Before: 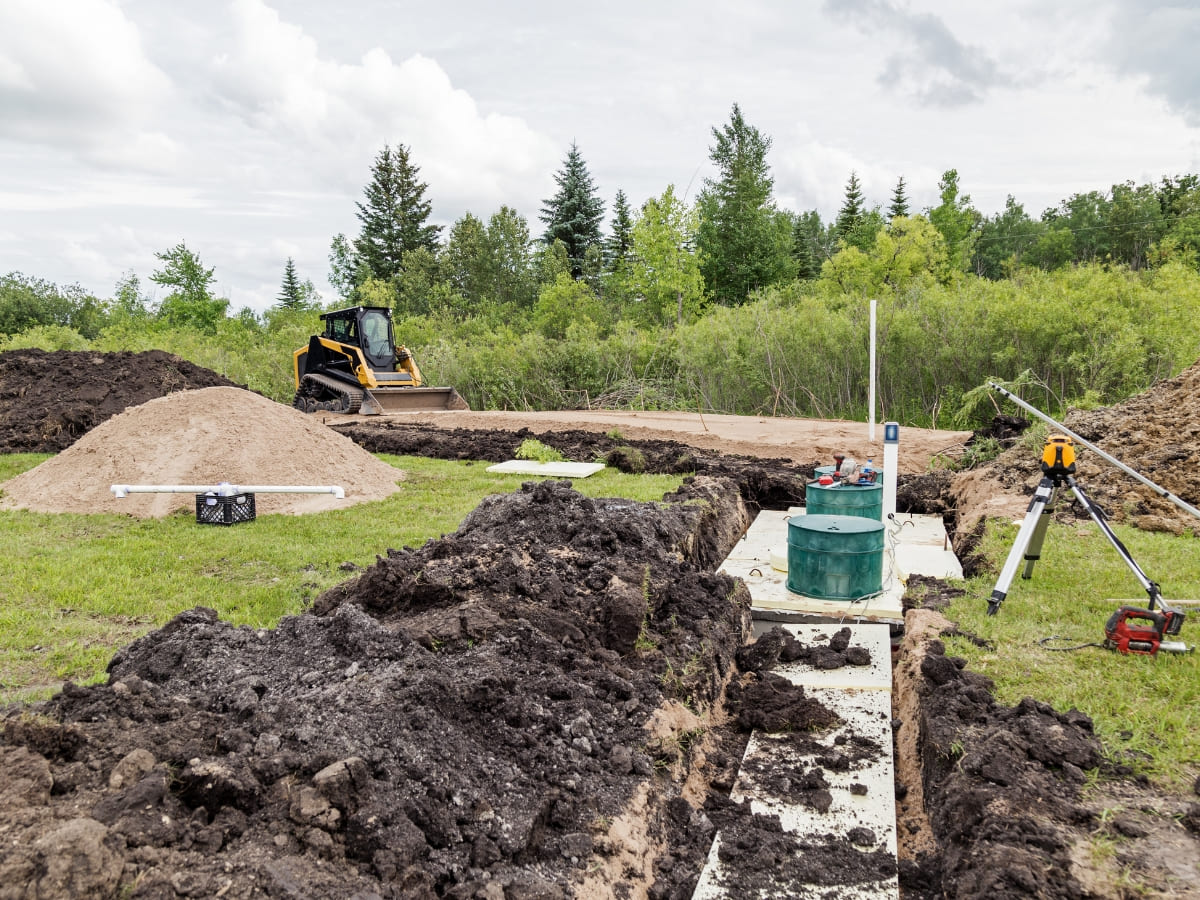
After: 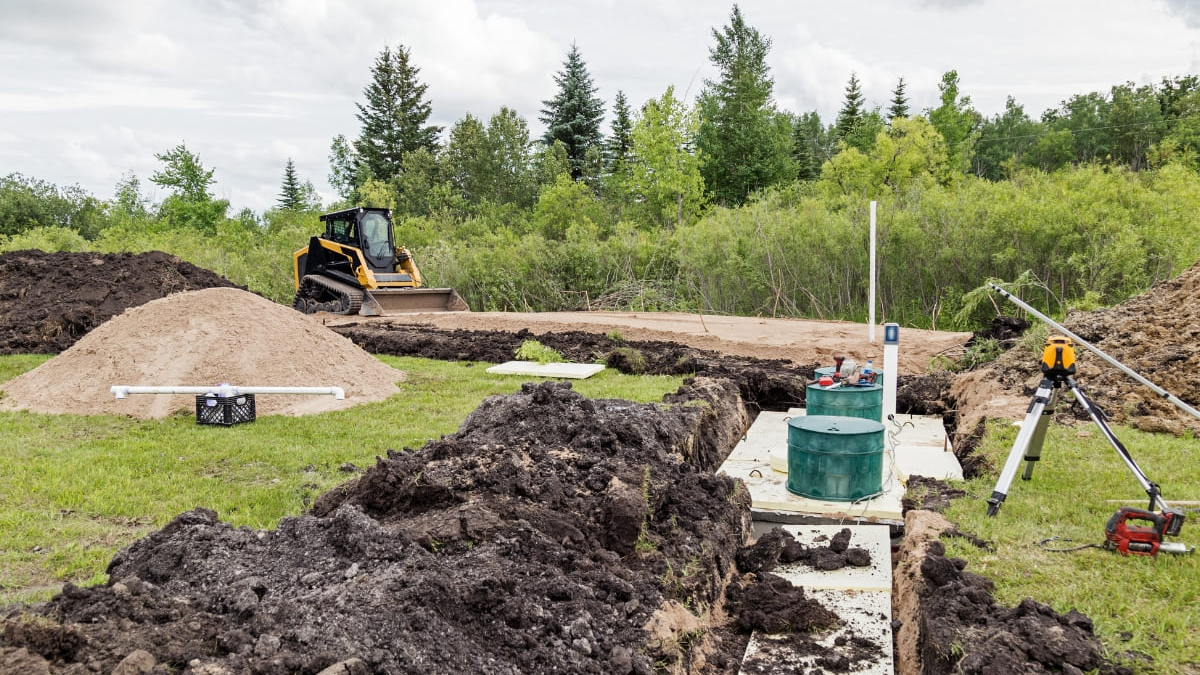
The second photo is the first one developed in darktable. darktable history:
crop: top 11.041%, bottom 13.947%
